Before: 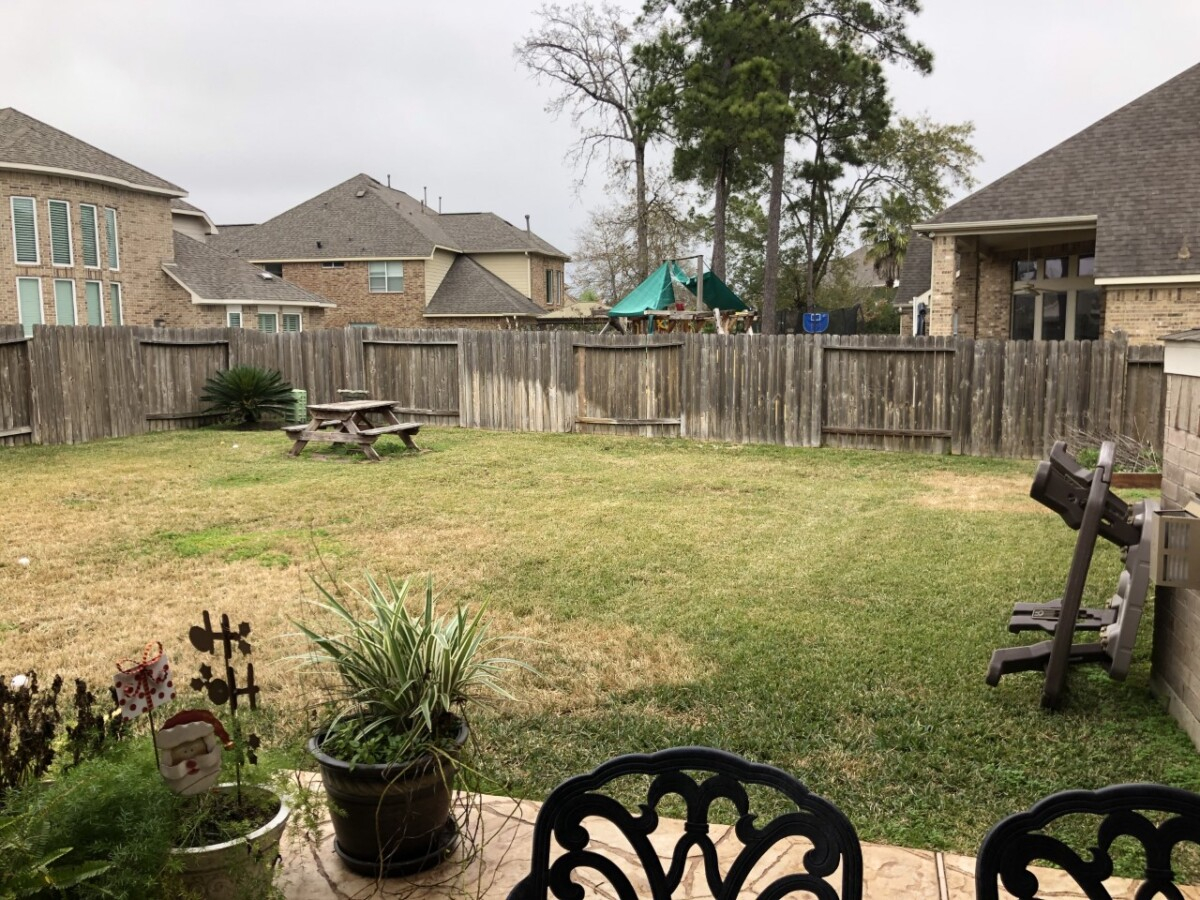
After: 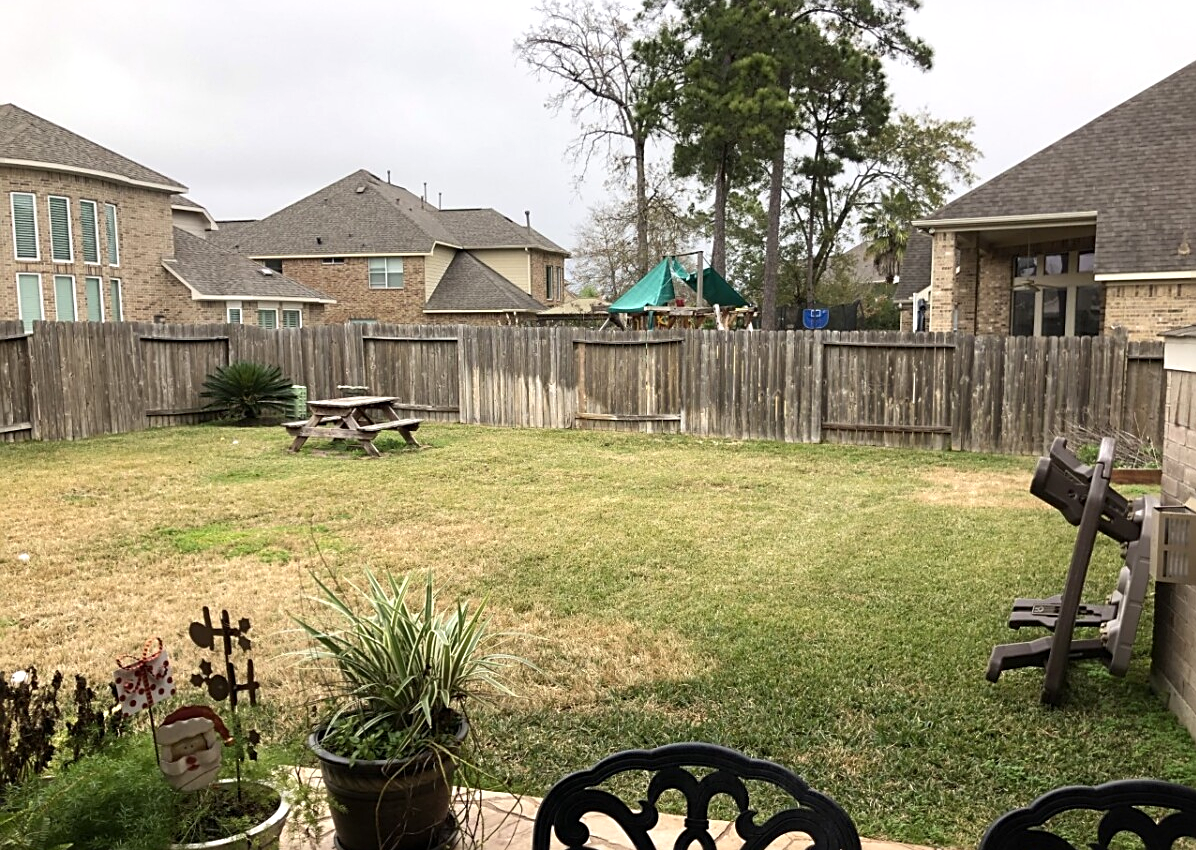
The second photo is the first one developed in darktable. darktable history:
exposure: exposure 0.2 EV, compensate highlight preservation false
sharpen: on, module defaults
crop: top 0.448%, right 0.264%, bottom 5.045%
